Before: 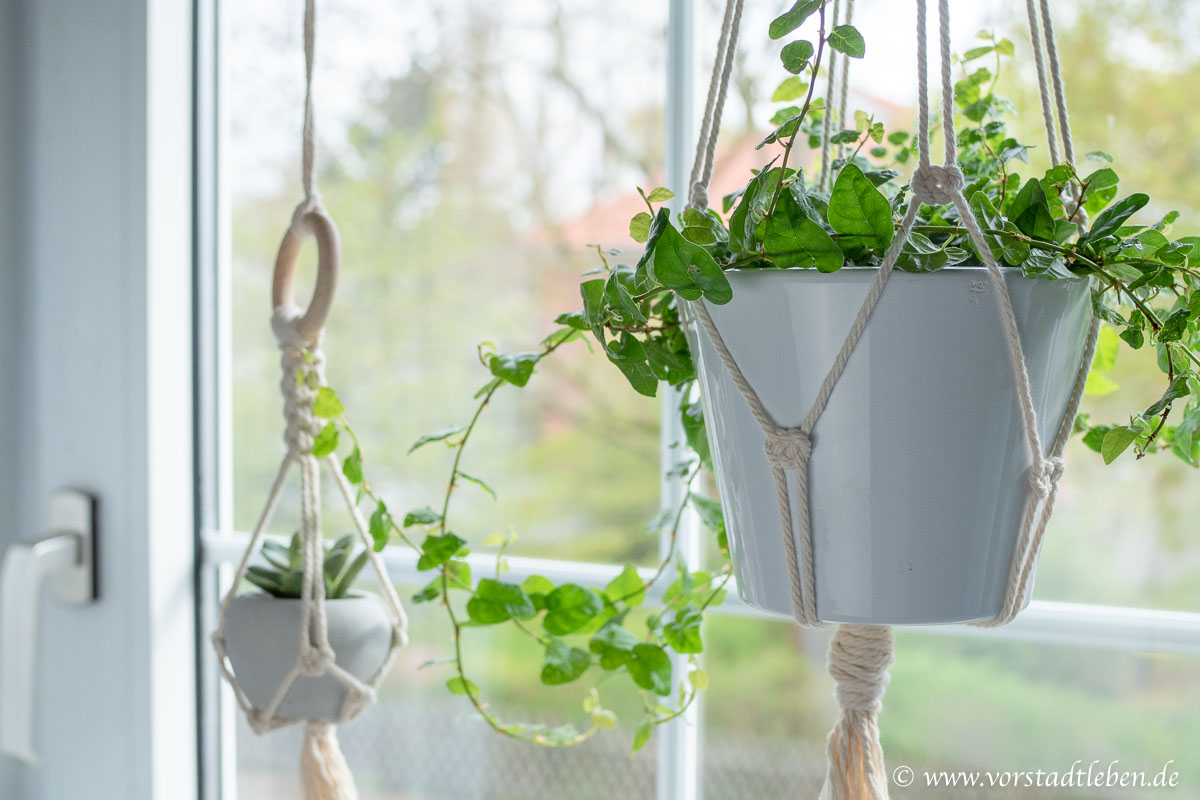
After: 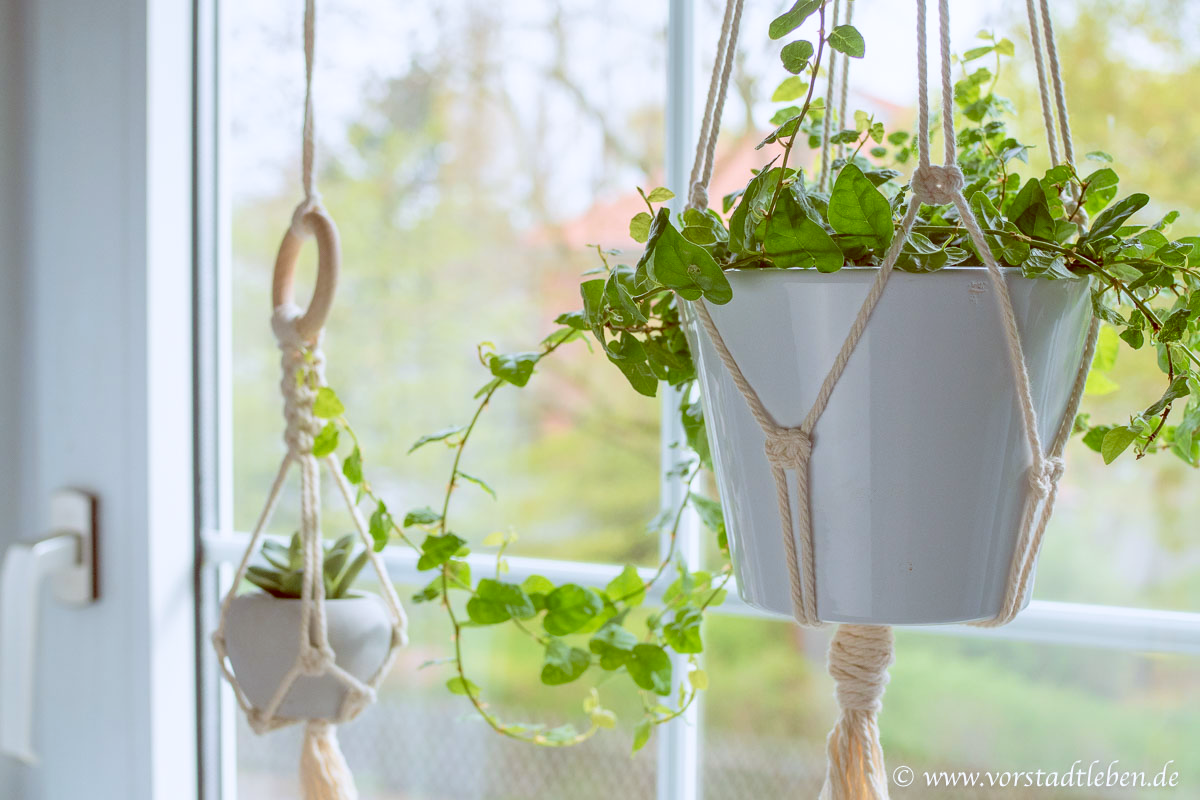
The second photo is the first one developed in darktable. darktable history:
color balance: lift [1, 1.011, 0.999, 0.989], gamma [1.109, 1.045, 1.039, 0.955], gain [0.917, 0.936, 0.952, 1.064], contrast 2.32%, contrast fulcrum 19%, output saturation 101%
velvia: on, module defaults
